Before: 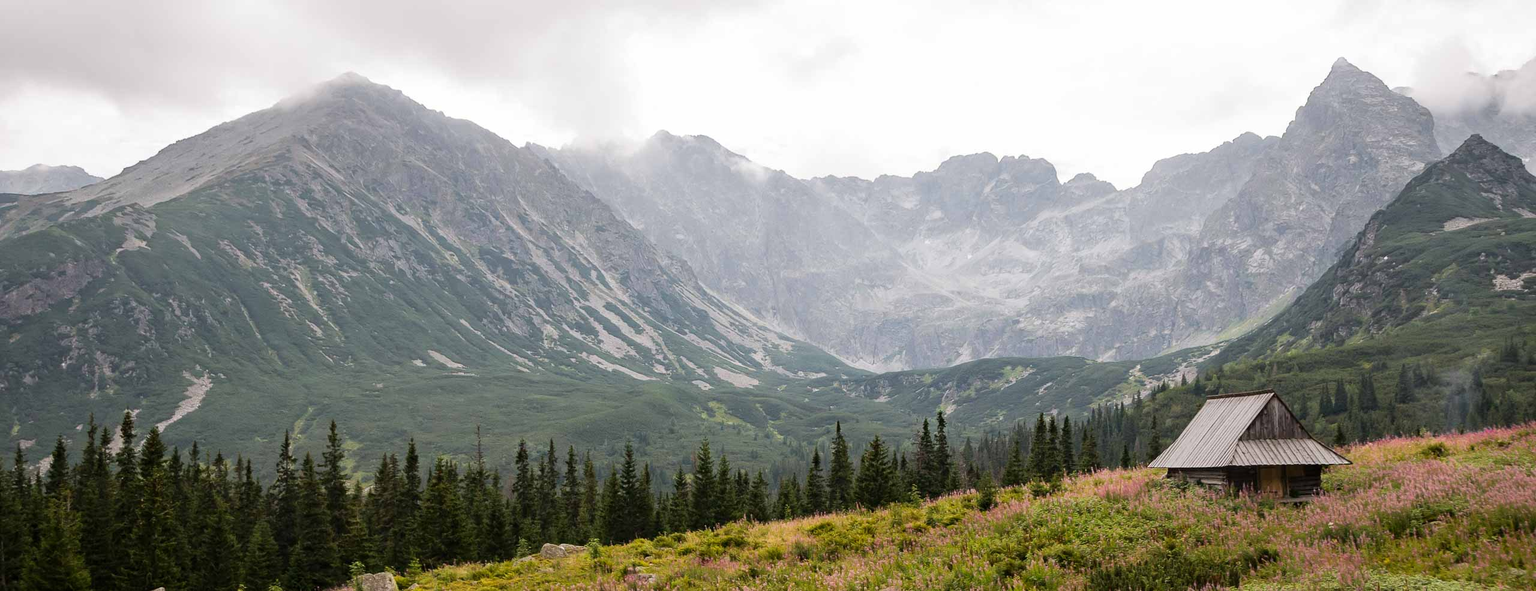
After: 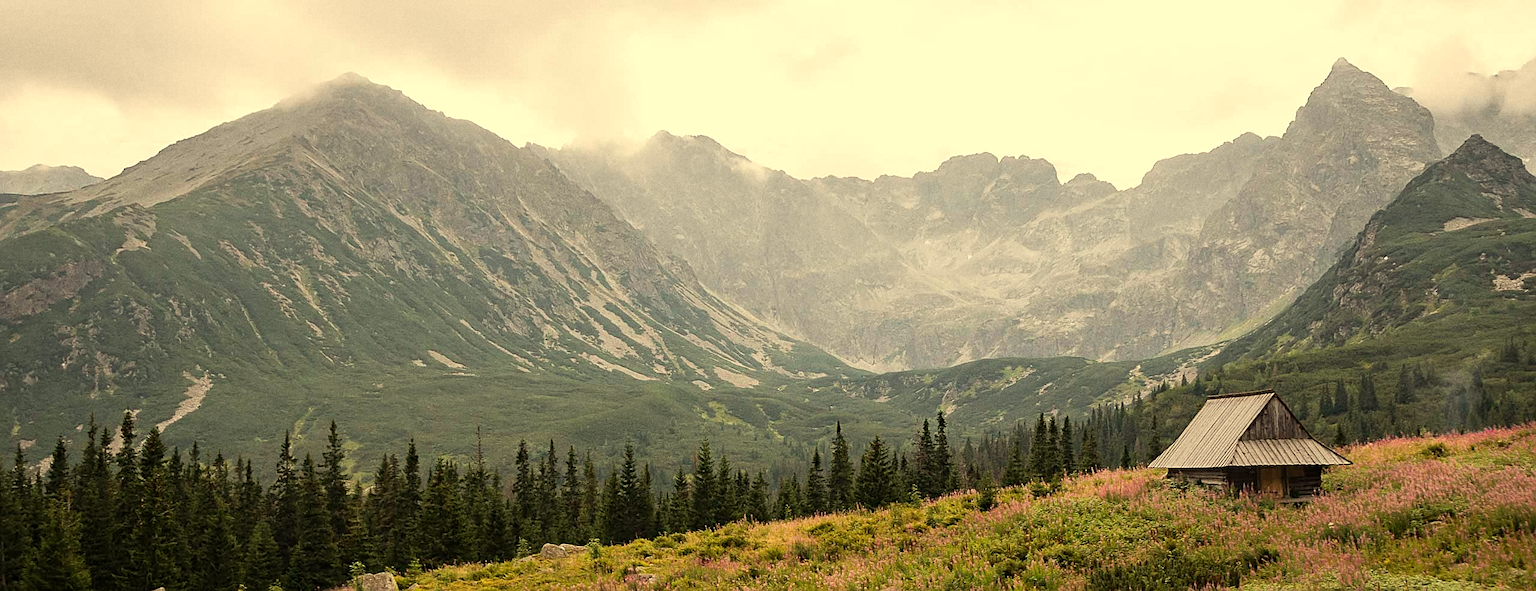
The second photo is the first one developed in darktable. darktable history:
sharpen: on, module defaults
grain: coarseness 22.88 ISO
white balance: red 1.08, blue 0.791
